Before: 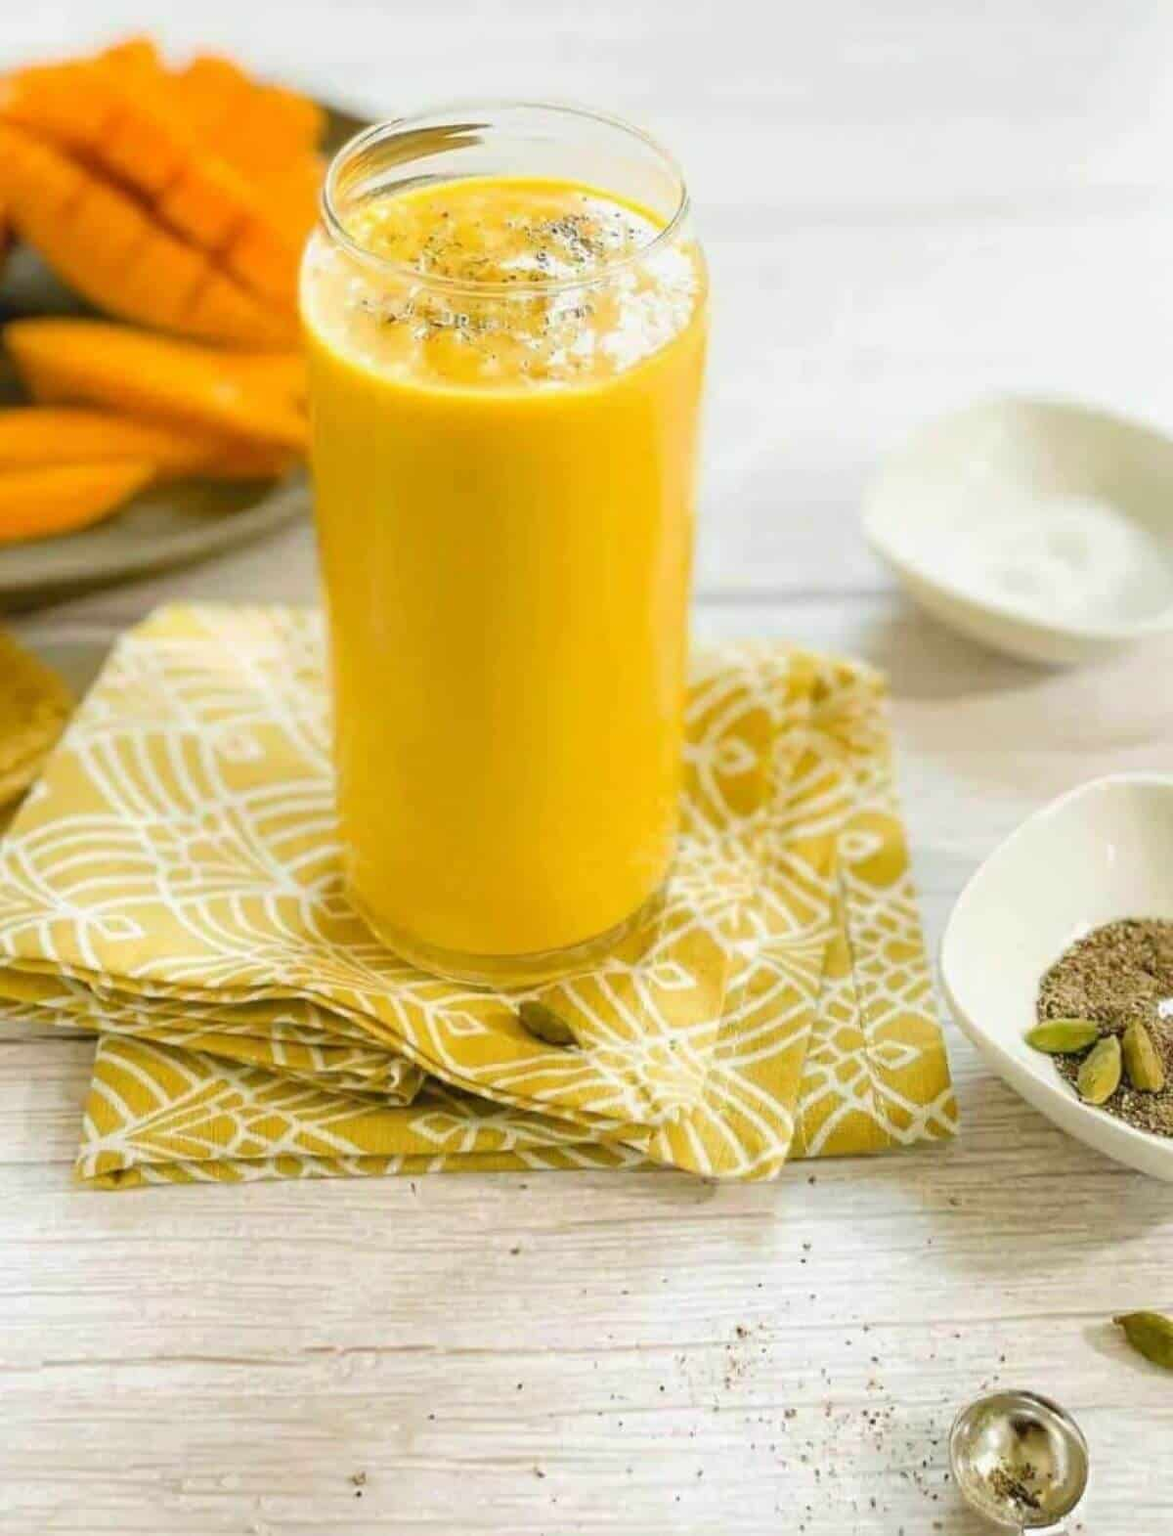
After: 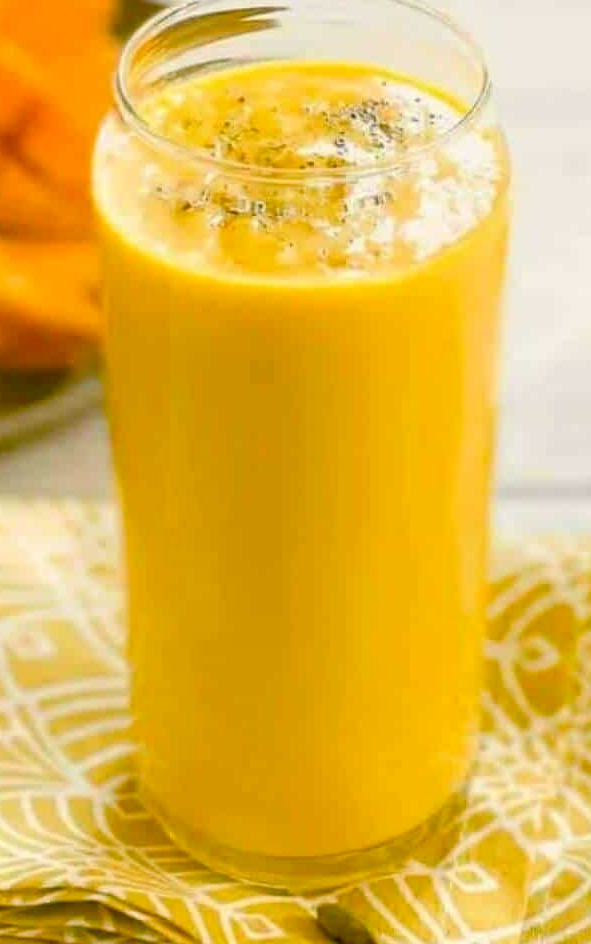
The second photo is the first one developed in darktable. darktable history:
crop: left 17.835%, top 7.675%, right 32.881%, bottom 32.213%
color balance rgb: shadows lift › chroma 1%, shadows lift › hue 240.84°, highlights gain › chroma 2%, highlights gain › hue 73.2°, global offset › luminance -0.5%, perceptual saturation grading › global saturation 20%, perceptual saturation grading › highlights -25%, perceptual saturation grading › shadows 50%, global vibrance 15%
